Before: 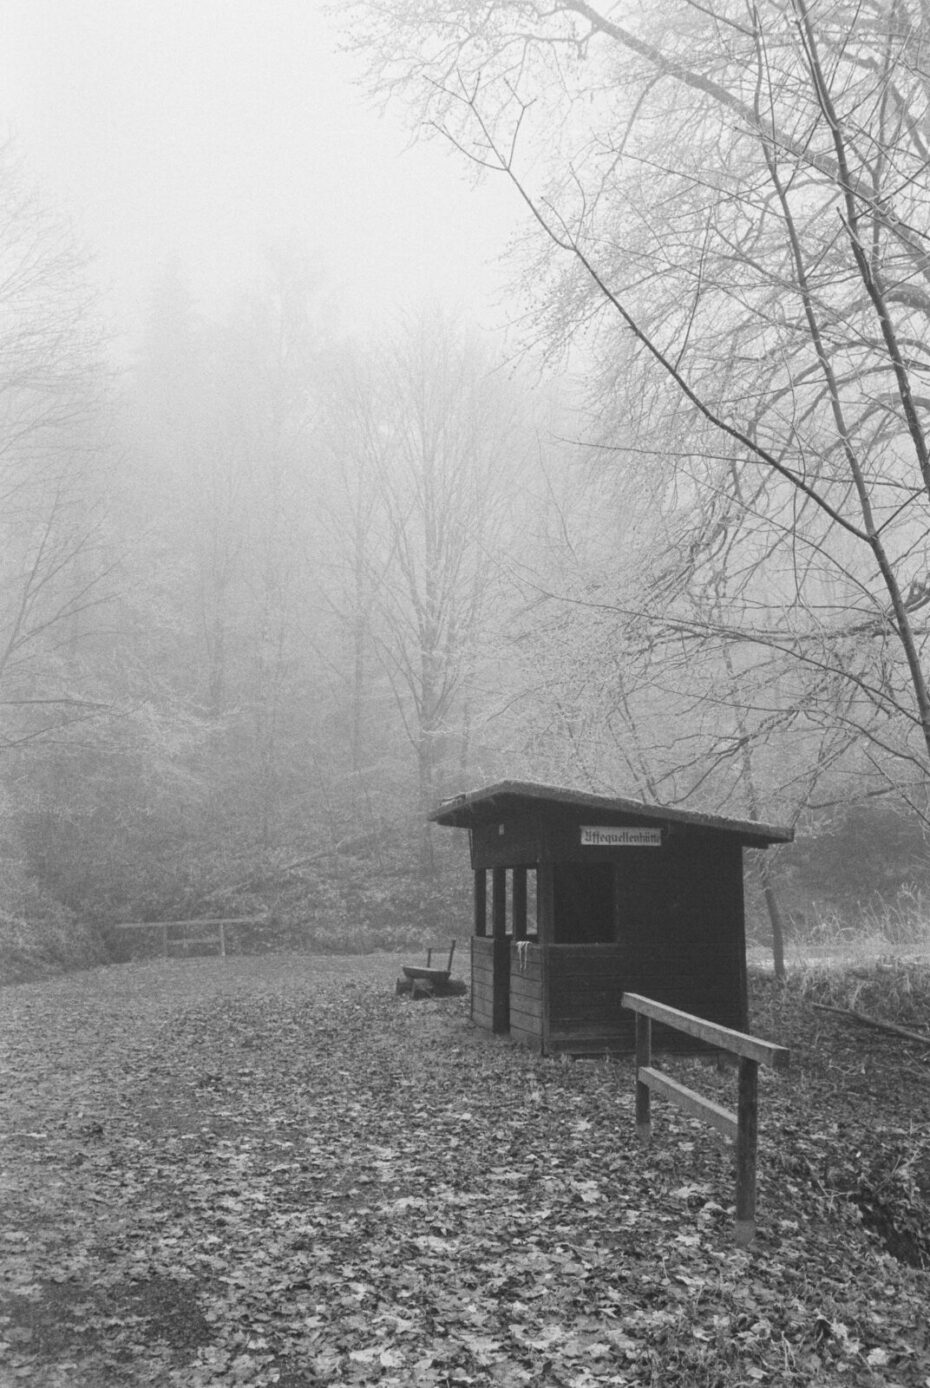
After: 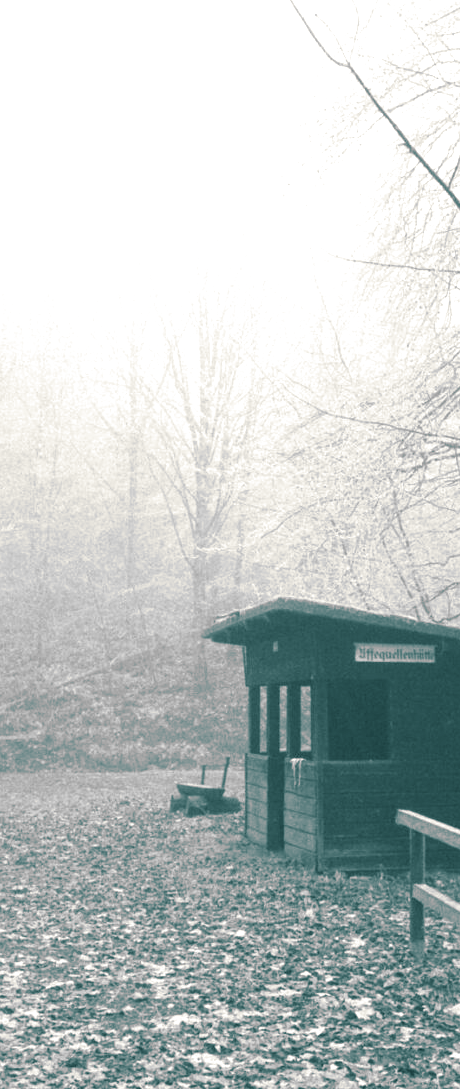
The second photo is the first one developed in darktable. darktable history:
crop and rotate: angle 0.02°, left 24.353%, top 13.219%, right 26.156%, bottom 8.224%
split-toning: shadows › hue 186.43°, highlights › hue 49.29°, compress 30.29%
exposure: black level correction -0.001, exposure 0.9 EV, compensate exposure bias true, compensate highlight preservation false
